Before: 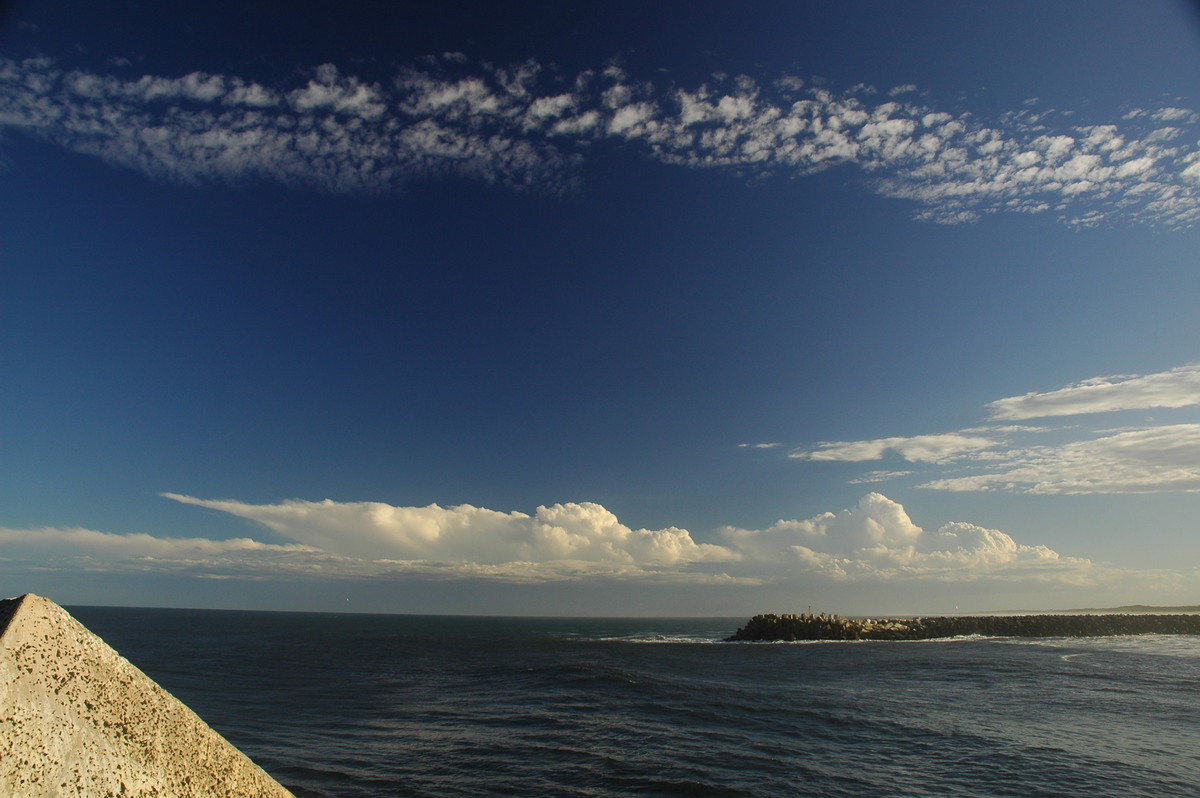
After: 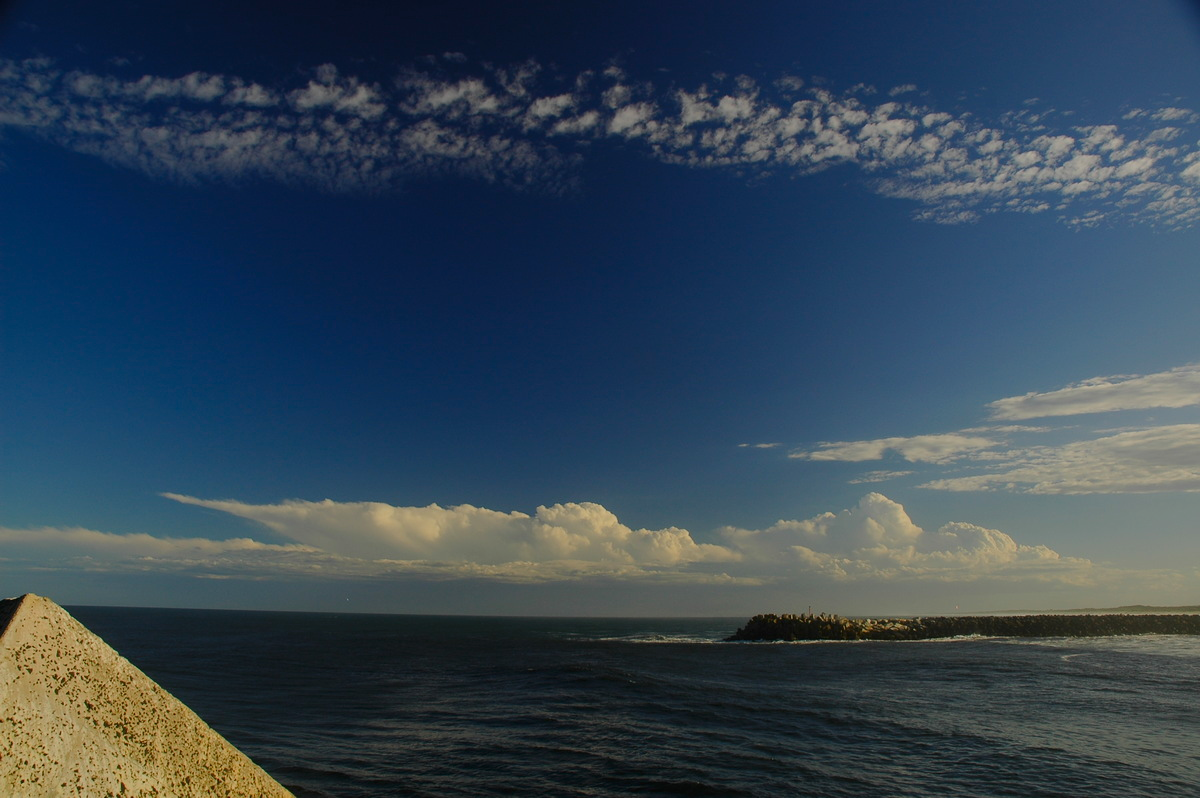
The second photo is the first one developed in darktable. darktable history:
filmic rgb: black relative exposure -7.65 EV, white relative exposure 4.56 EV, hardness 3.61, color science v6 (2022)
lowpass: radius 0.1, contrast 0.85, saturation 1.1, unbound 0
contrast brightness saturation: contrast 0.07, brightness -0.13, saturation 0.06
